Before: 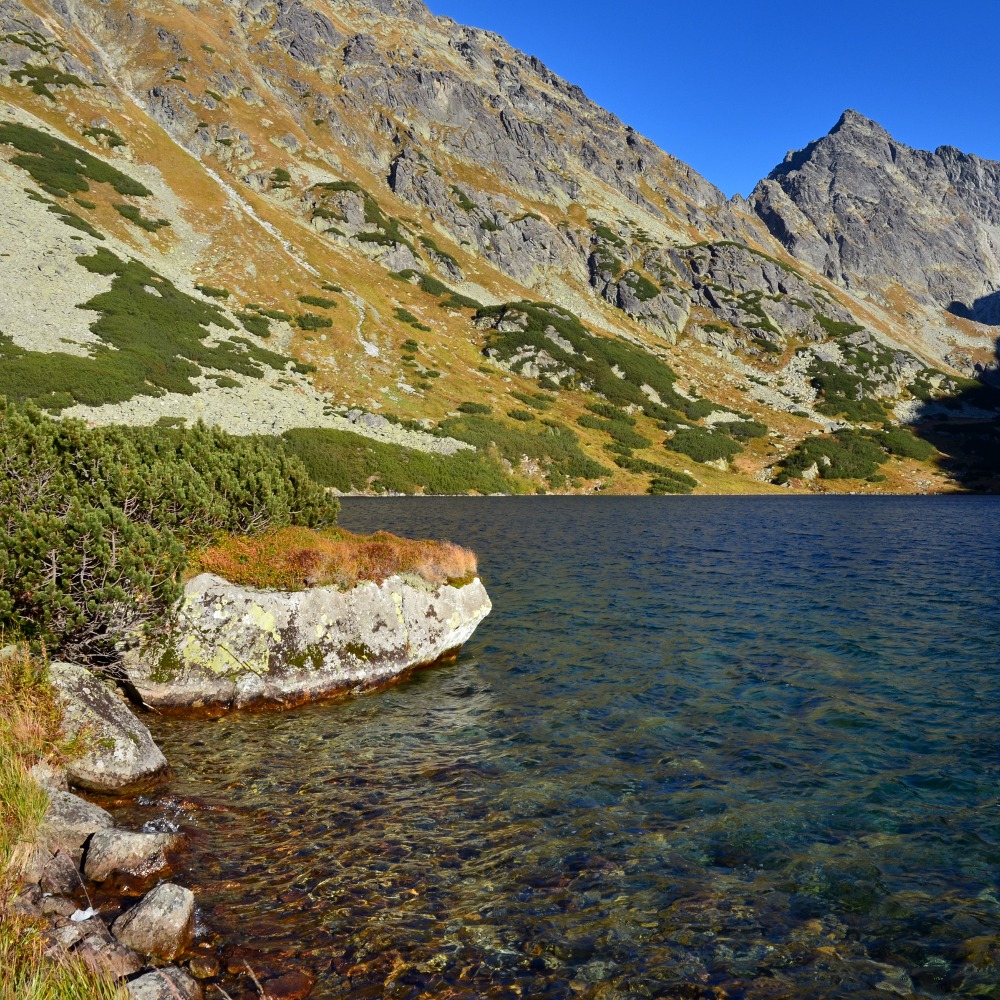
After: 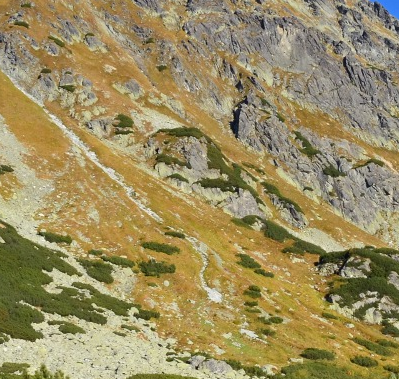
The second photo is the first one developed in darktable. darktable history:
crop: left 15.79%, top 5.457%, right 44.265%, bottom 56.623%
